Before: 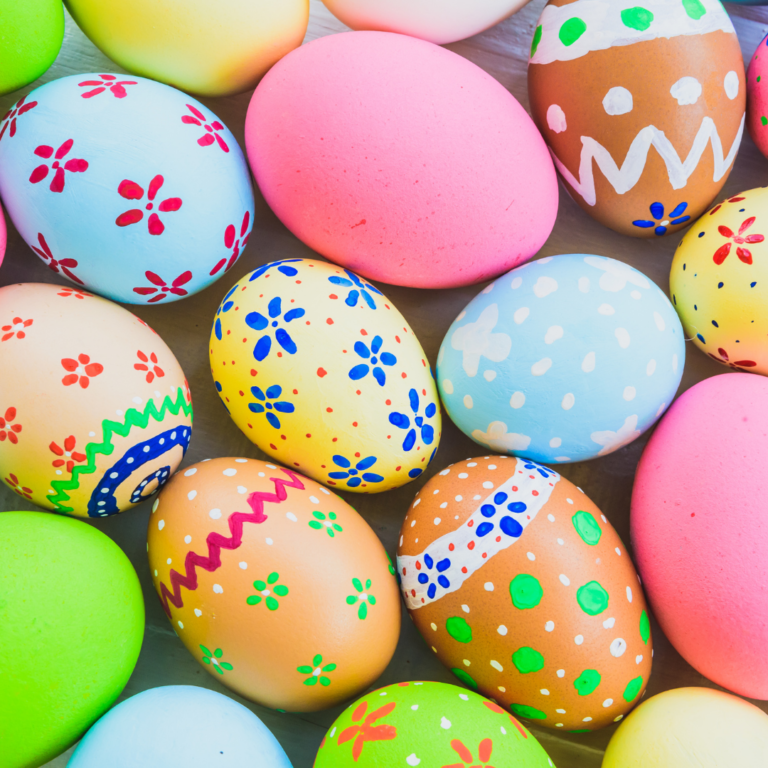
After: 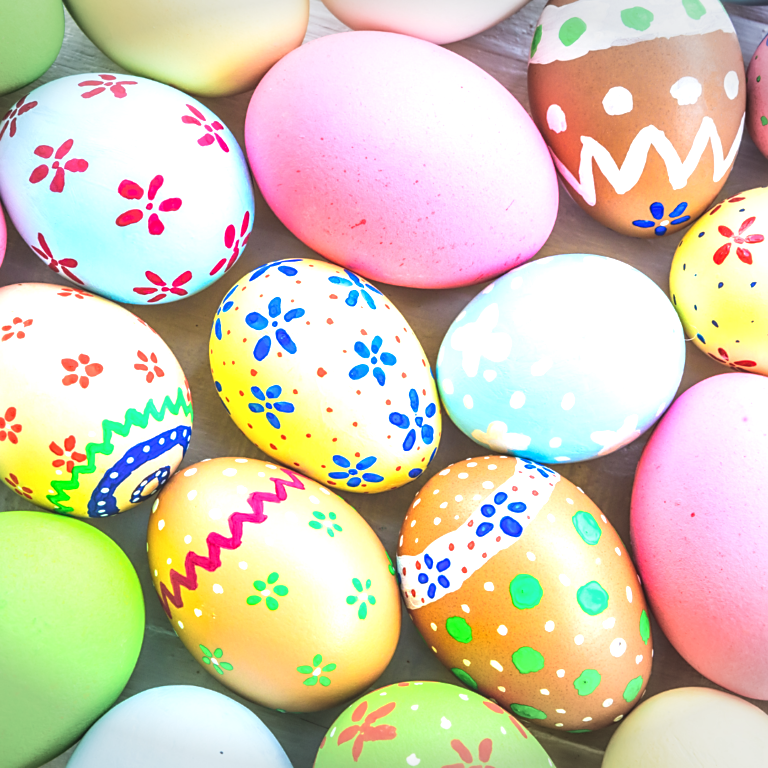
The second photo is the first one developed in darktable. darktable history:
local contrast: detail 130%
vignetting: fall-off start 100.41%, width/height ratio 1.323
exposure: black level correction -0.005, exposure 1.007 EV, compensate exposure bias true, compensate highlight preservation false
sharpen: radius 1.817, amount 0.393, threshold 1.467
